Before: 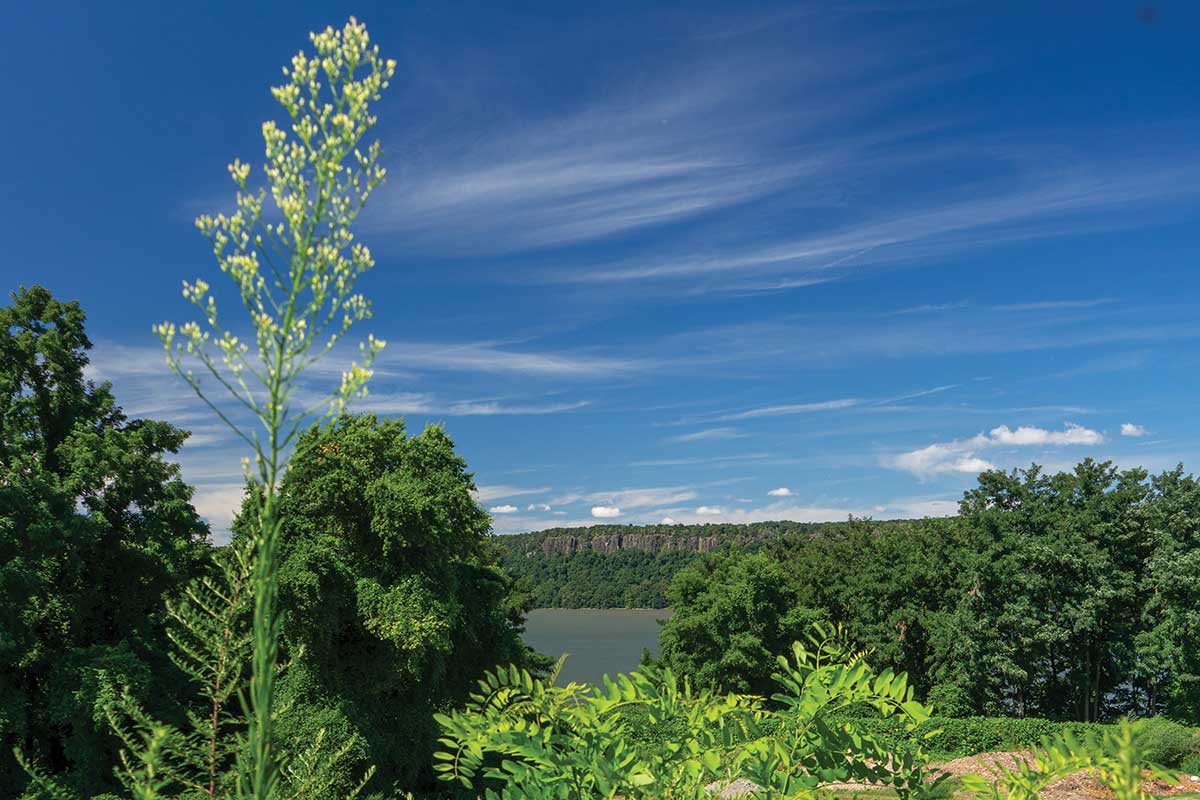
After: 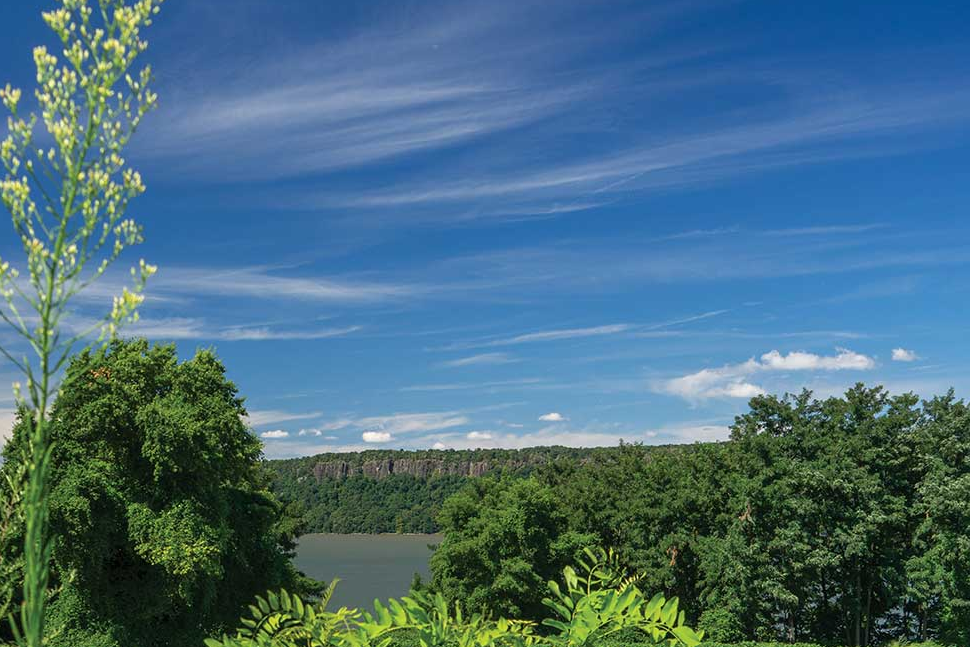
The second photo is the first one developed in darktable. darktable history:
crop: left 19.148%, top 9.441%, right 0.001%, bottom 9.588%
